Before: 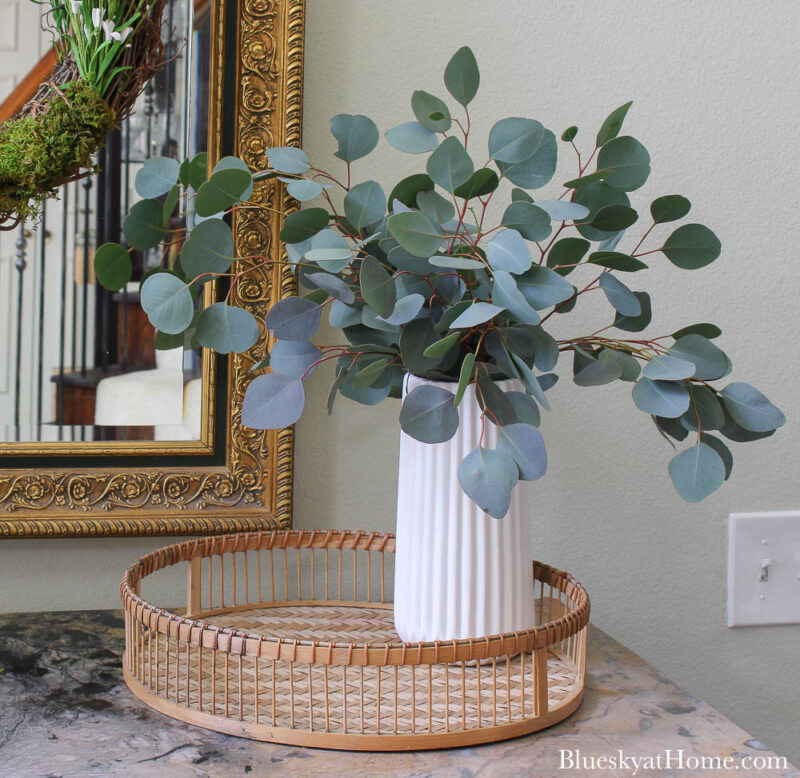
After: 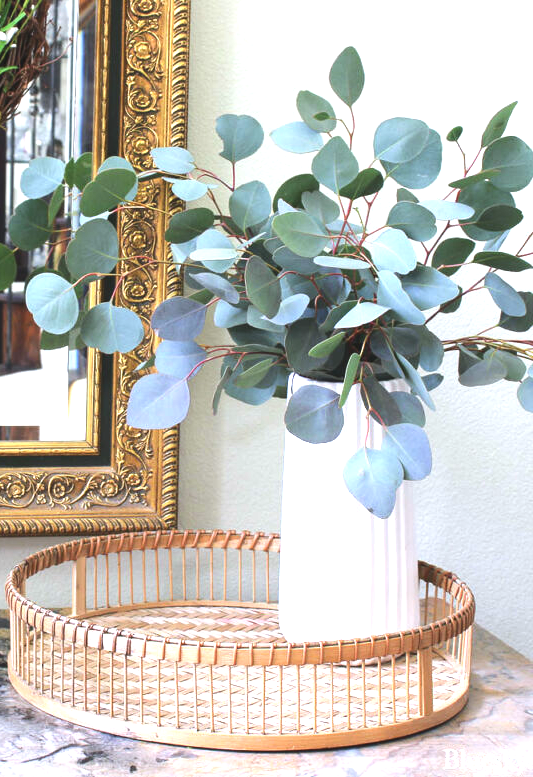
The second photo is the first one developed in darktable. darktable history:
exposure: black level correction -0.005, exposure 1 EV, compensate highlight preservation false
crop and rotate: left 14.436%, right 18.898%
tone equalizer: -8 EV -0.417 EV, -7 EV -0.389 EV, -6 EV -0.333 EV, -5 EV -0.222 EV, -3 EV 0.222 EV, -2 EV 0.333 EV, -1 EV 0.389 EV, +0 EV 0.417 EV, edges refinement/feathering 500, mask exposure compensation -1.25 EV, preserve details no
white balance: red 0.967, blue 1.049
